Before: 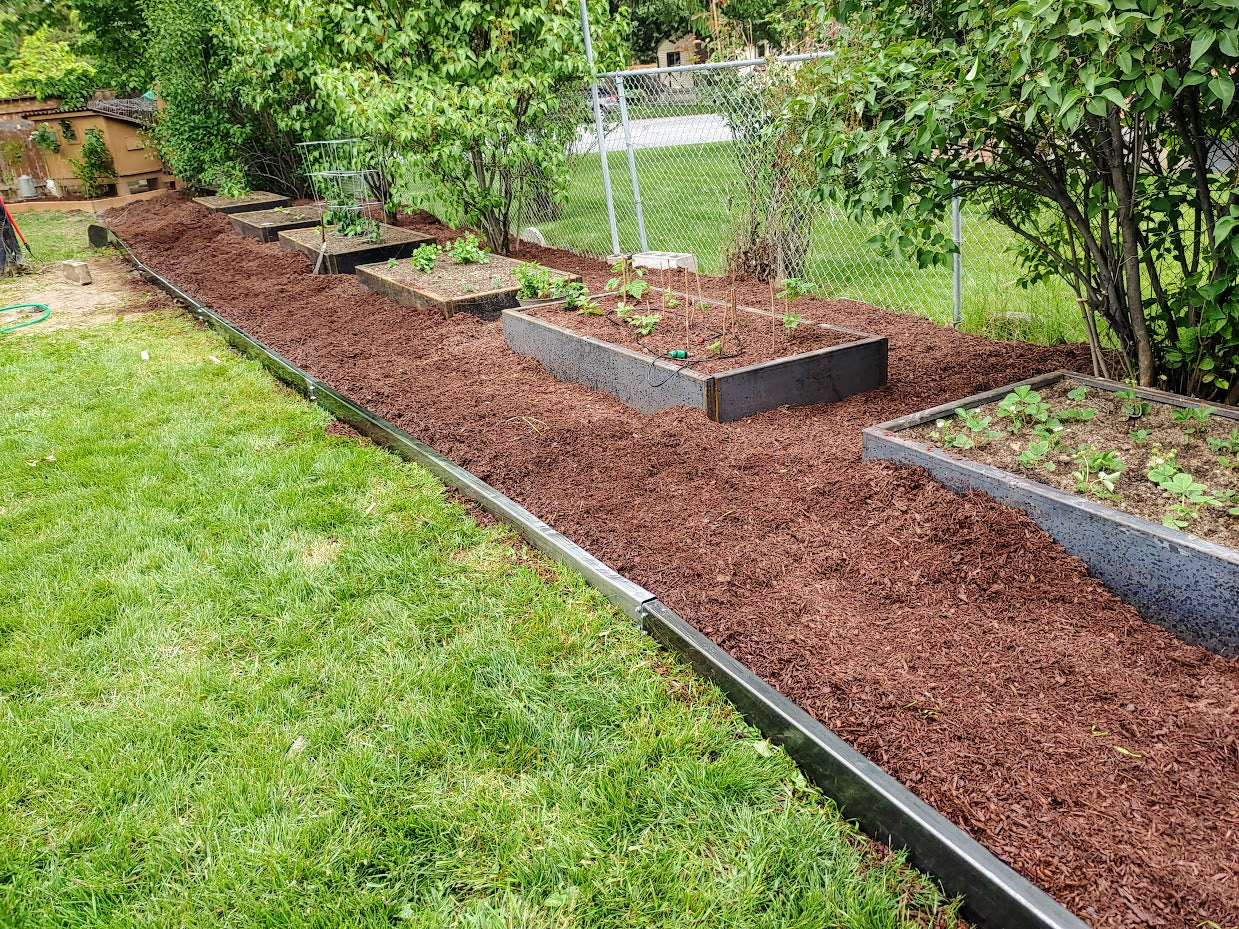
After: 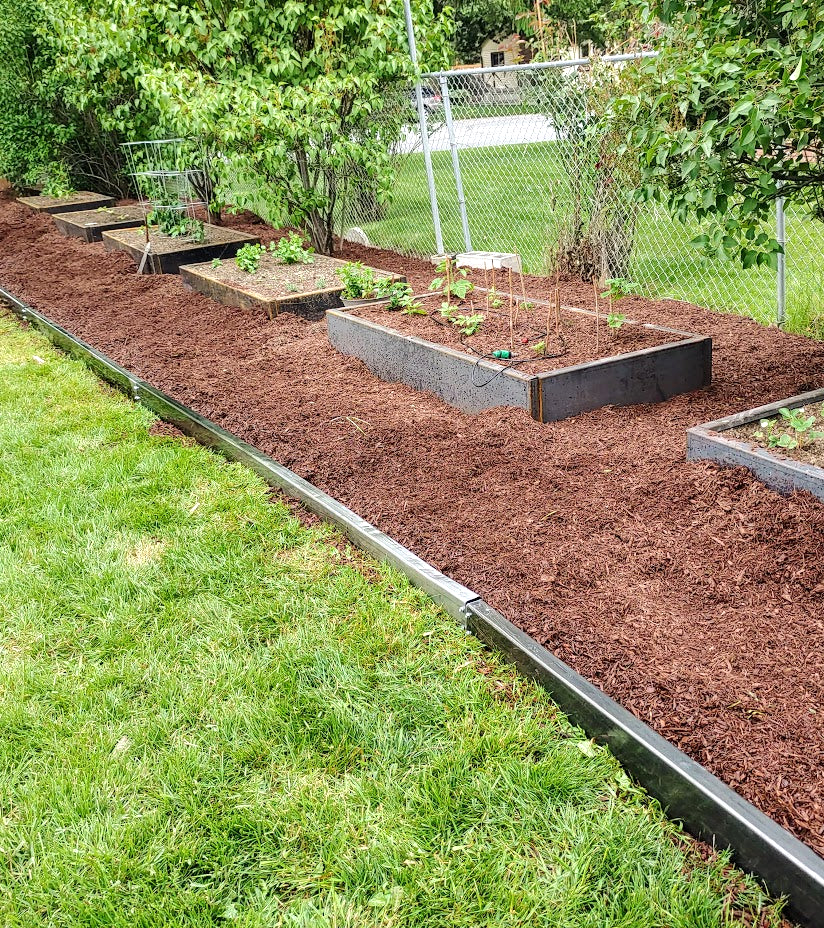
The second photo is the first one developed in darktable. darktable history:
exposure: exposure 0.201 EV, compensate exposure bias true, compensate highlight preservation false
crop and rotate: left 14.305%, right 19.128%
